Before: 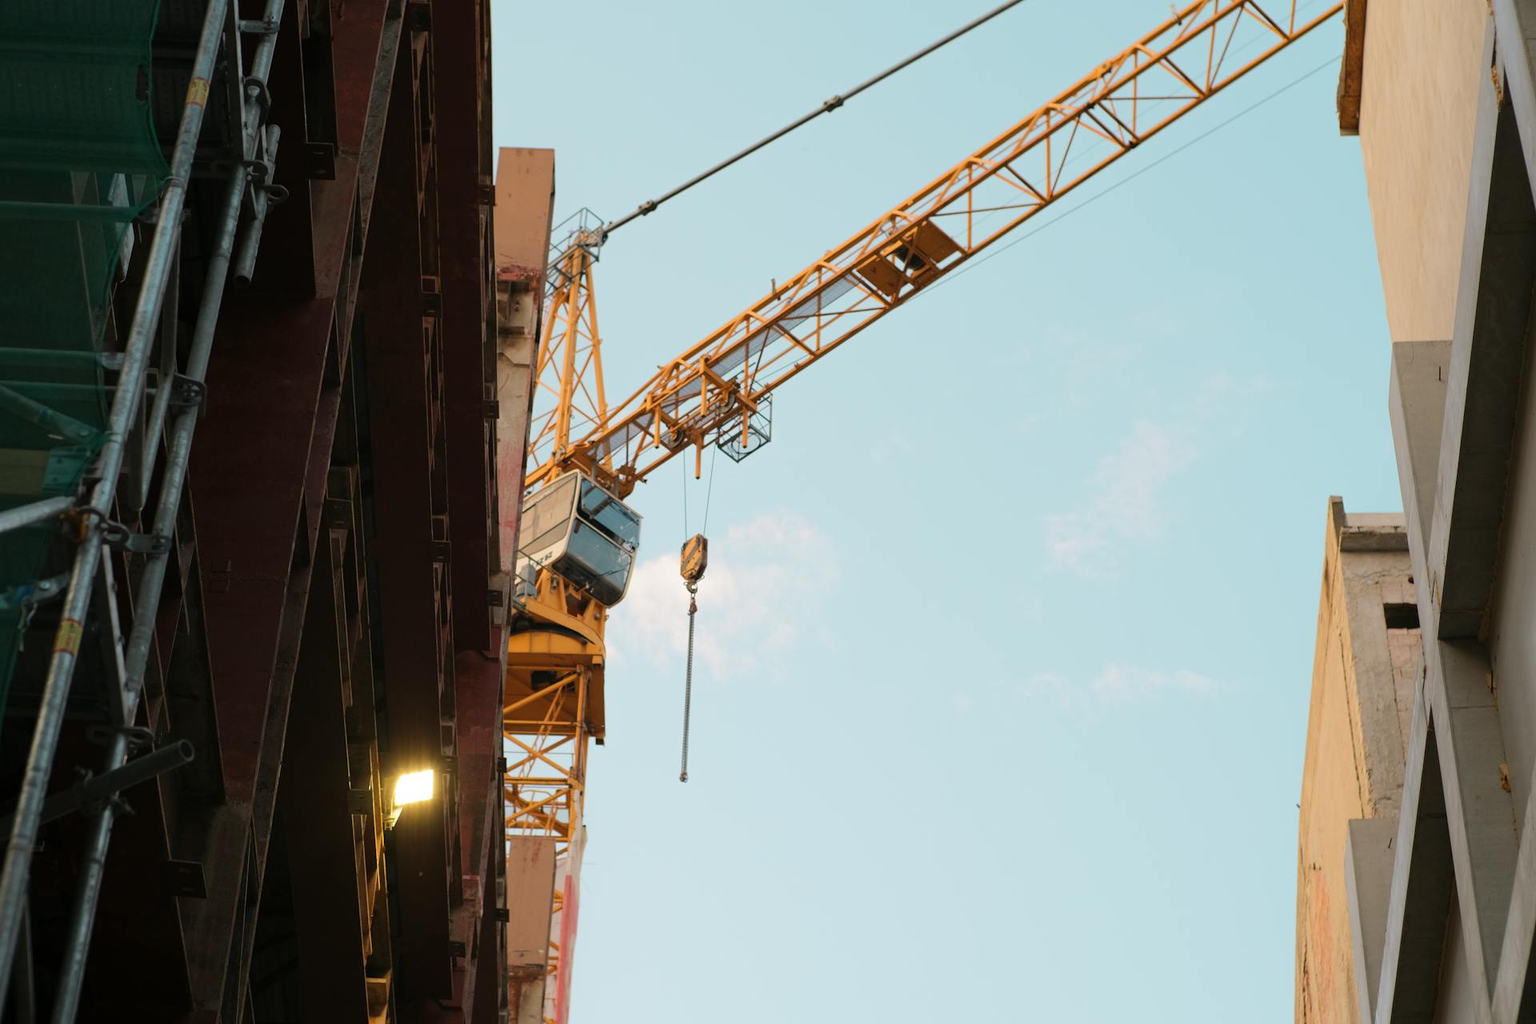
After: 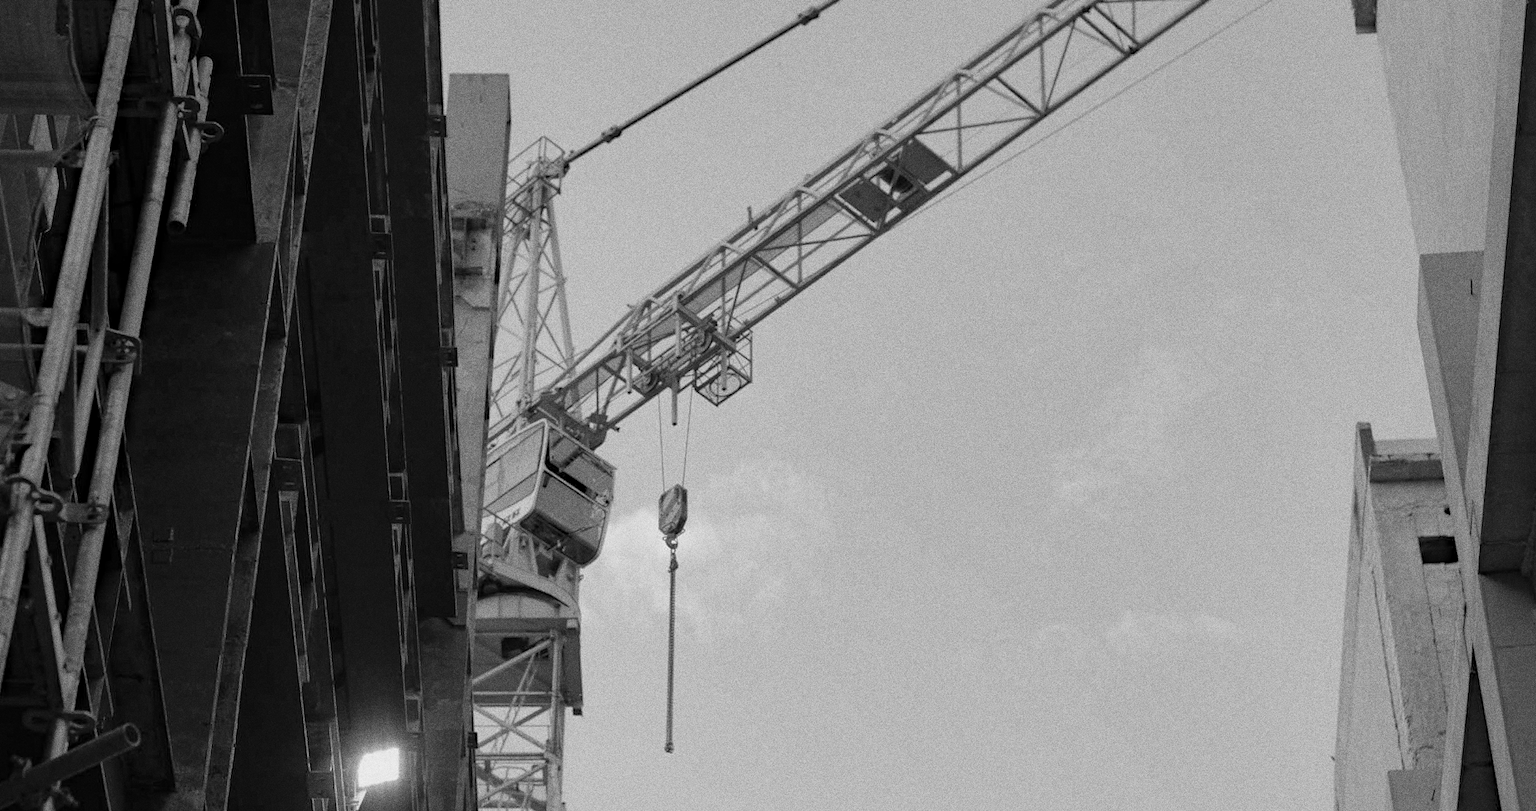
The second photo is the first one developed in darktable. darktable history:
haze removal: compatibility mode true, adaptive false
local contrast: highlights 100%, shadows 100%, detail 120%, midtone range 0.2
shadows and highlights: on, module defaults
exposure: exposure -0.21 EV, compensate highlight preservation false
rotate and perspective: rotation -1.75°, automatic cropping off
crop: left 5.596%, top 10.314%, right 3.534%, bottom 19.395%
monochrome: on, module defaults
grain: coarseness 0.09 ISO, strength 40%
